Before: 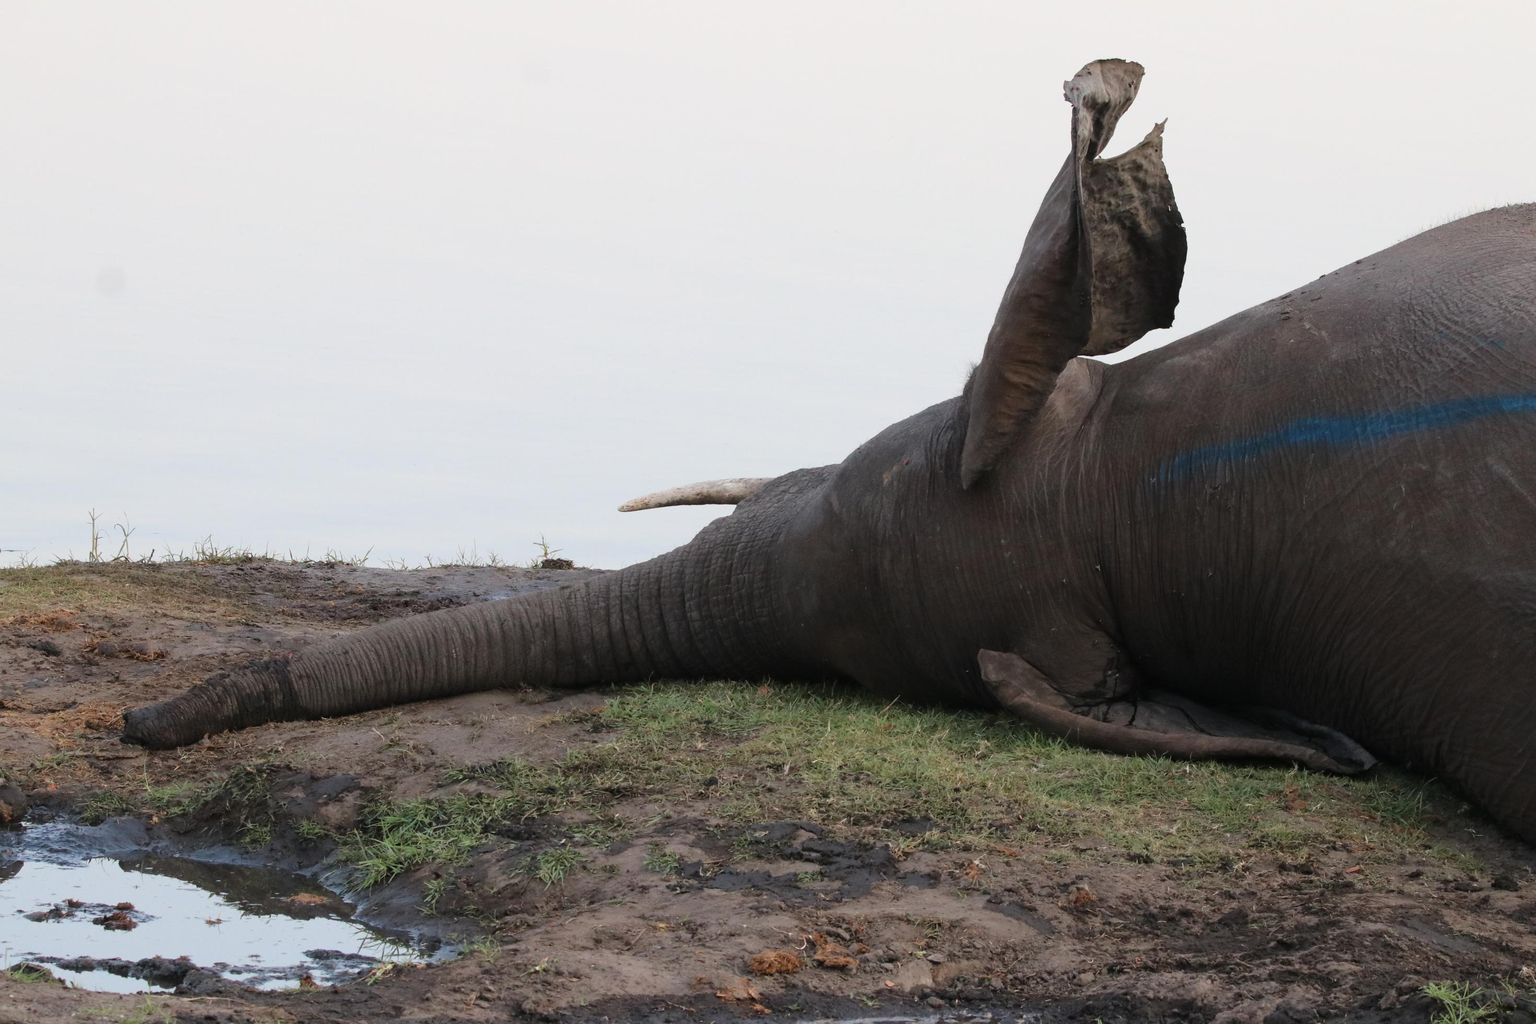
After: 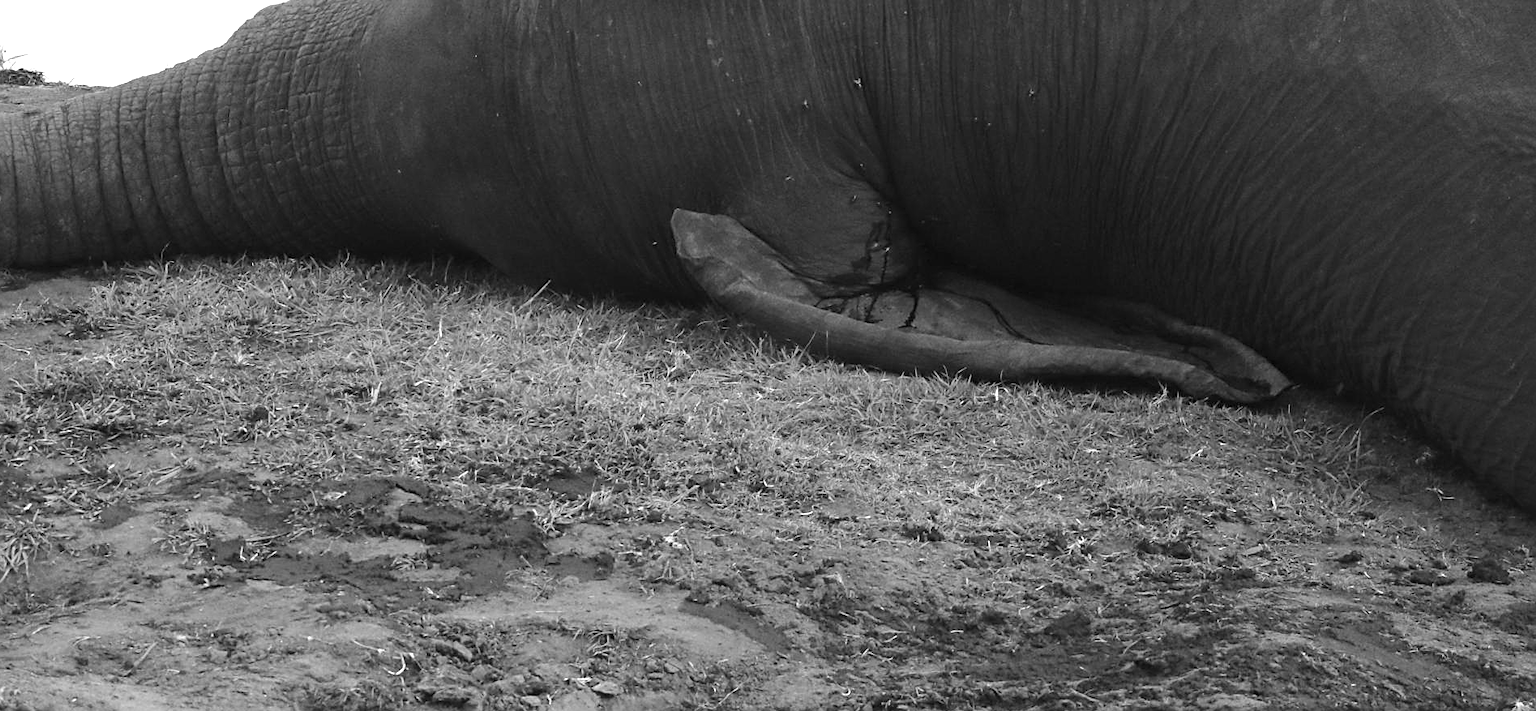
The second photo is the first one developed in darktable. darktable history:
monochrome: a -11.7, b 1.62, size 0.5, highlights 0.38
crop and rotate: left 35.509%, top 50.238%, bottom 4.934%
contrast brightness saturation: saturation -0.04
sharpen: on, module defaults
exposure: black level correction -0.001, exposure 0.9 EV, compensate exposure bias true, compensate highlight preservation false
